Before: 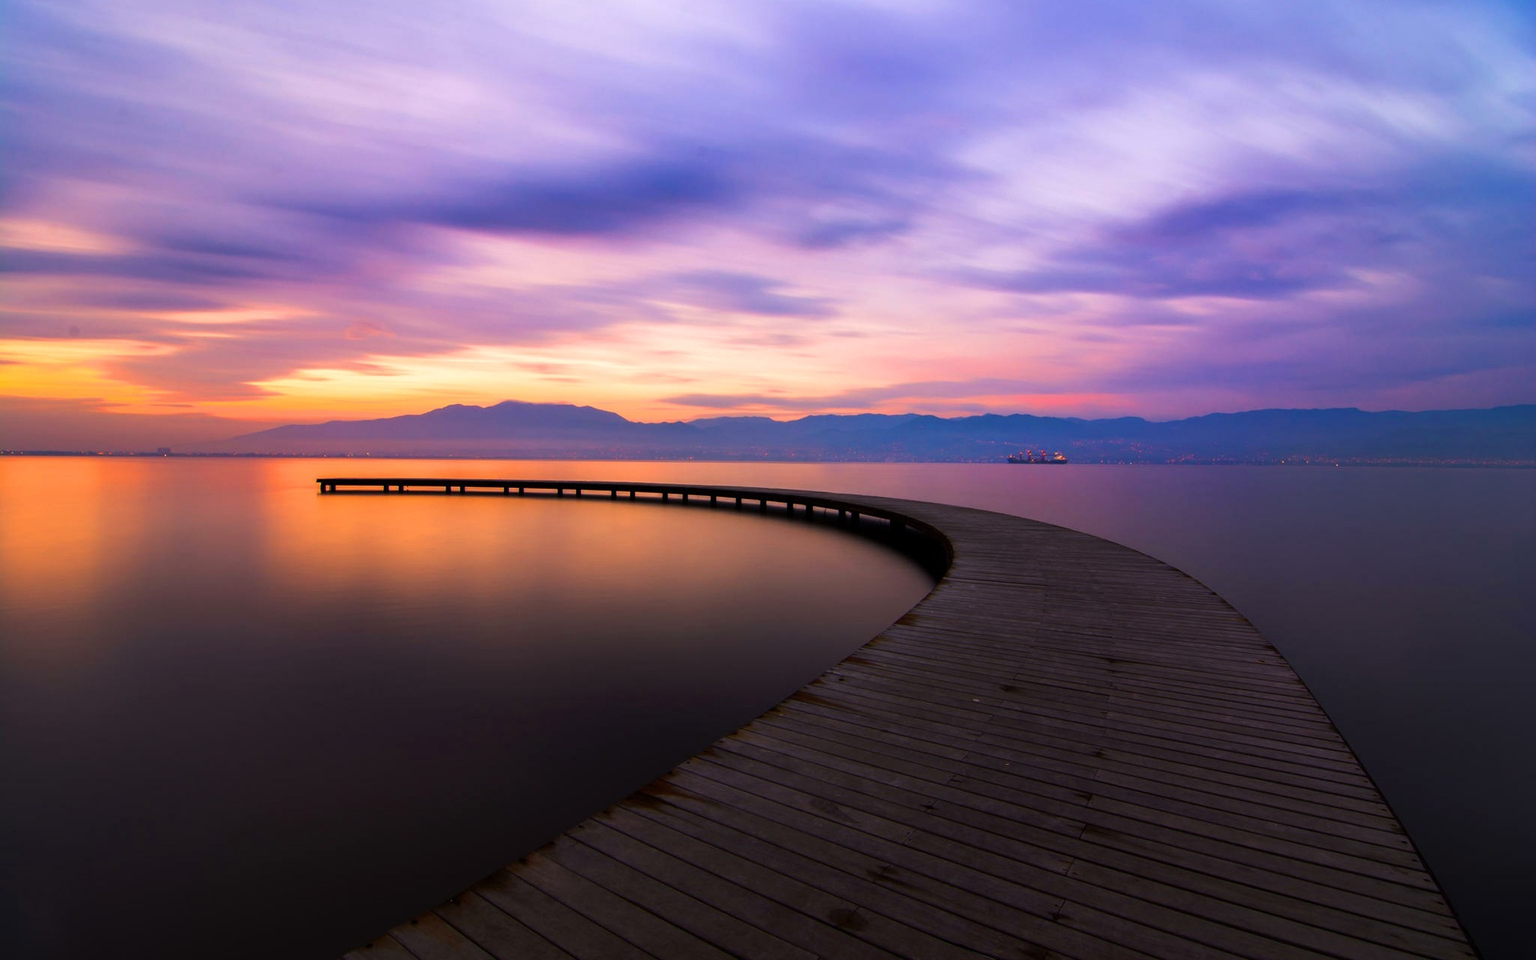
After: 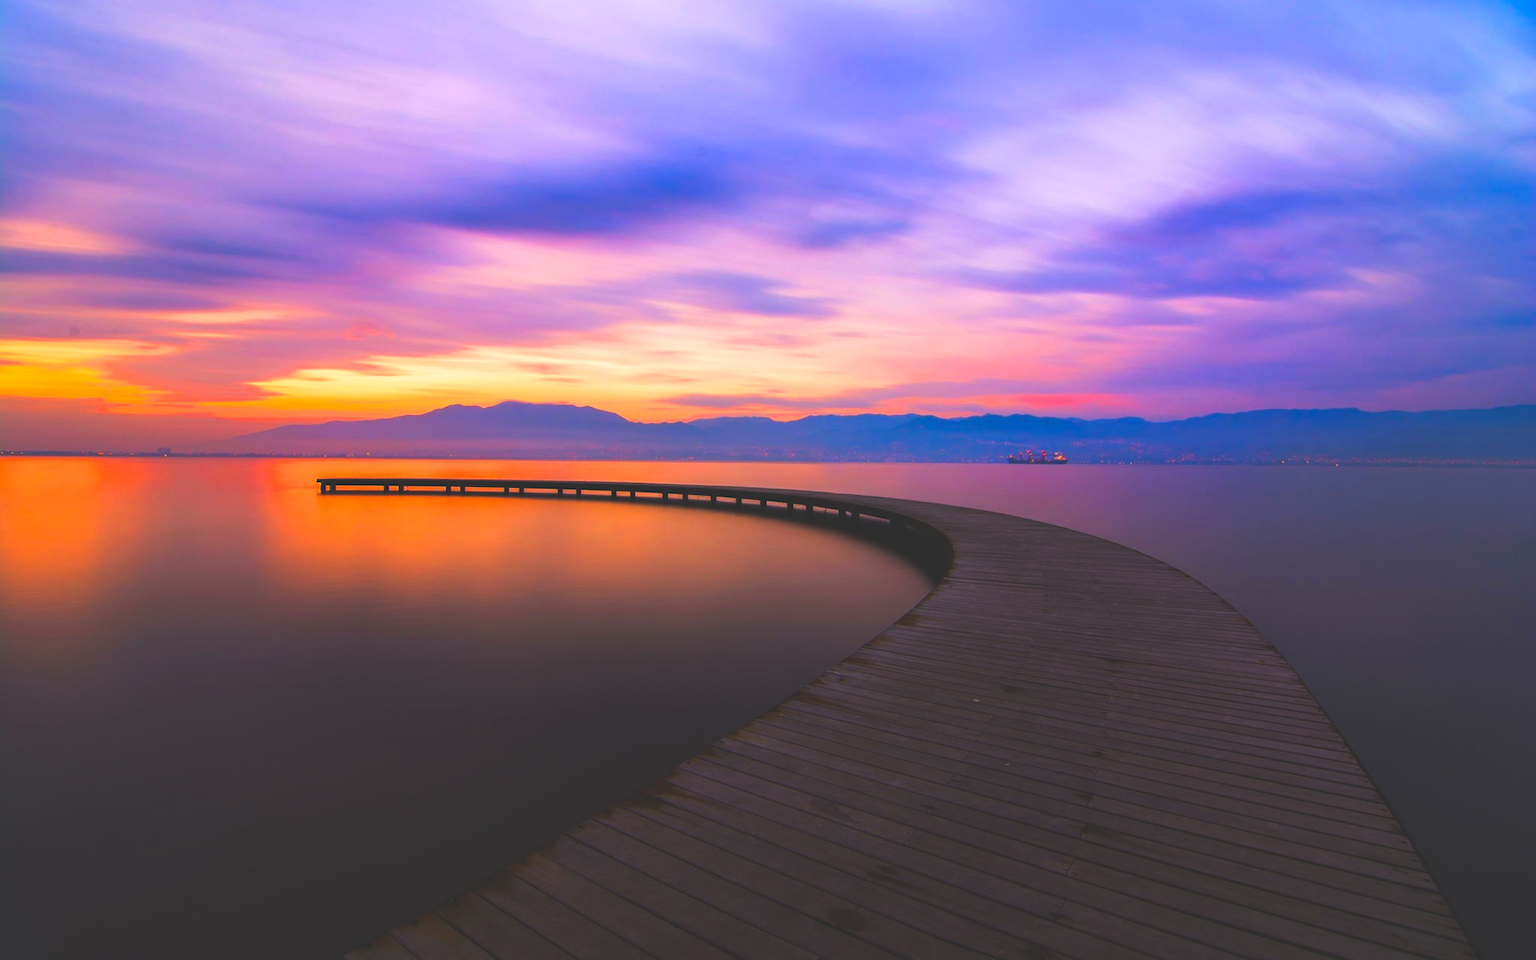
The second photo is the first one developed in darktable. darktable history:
contrast brightness saturation: saturation 0.481
exposure: black level correction -0.027, compensate highlight preservation false
